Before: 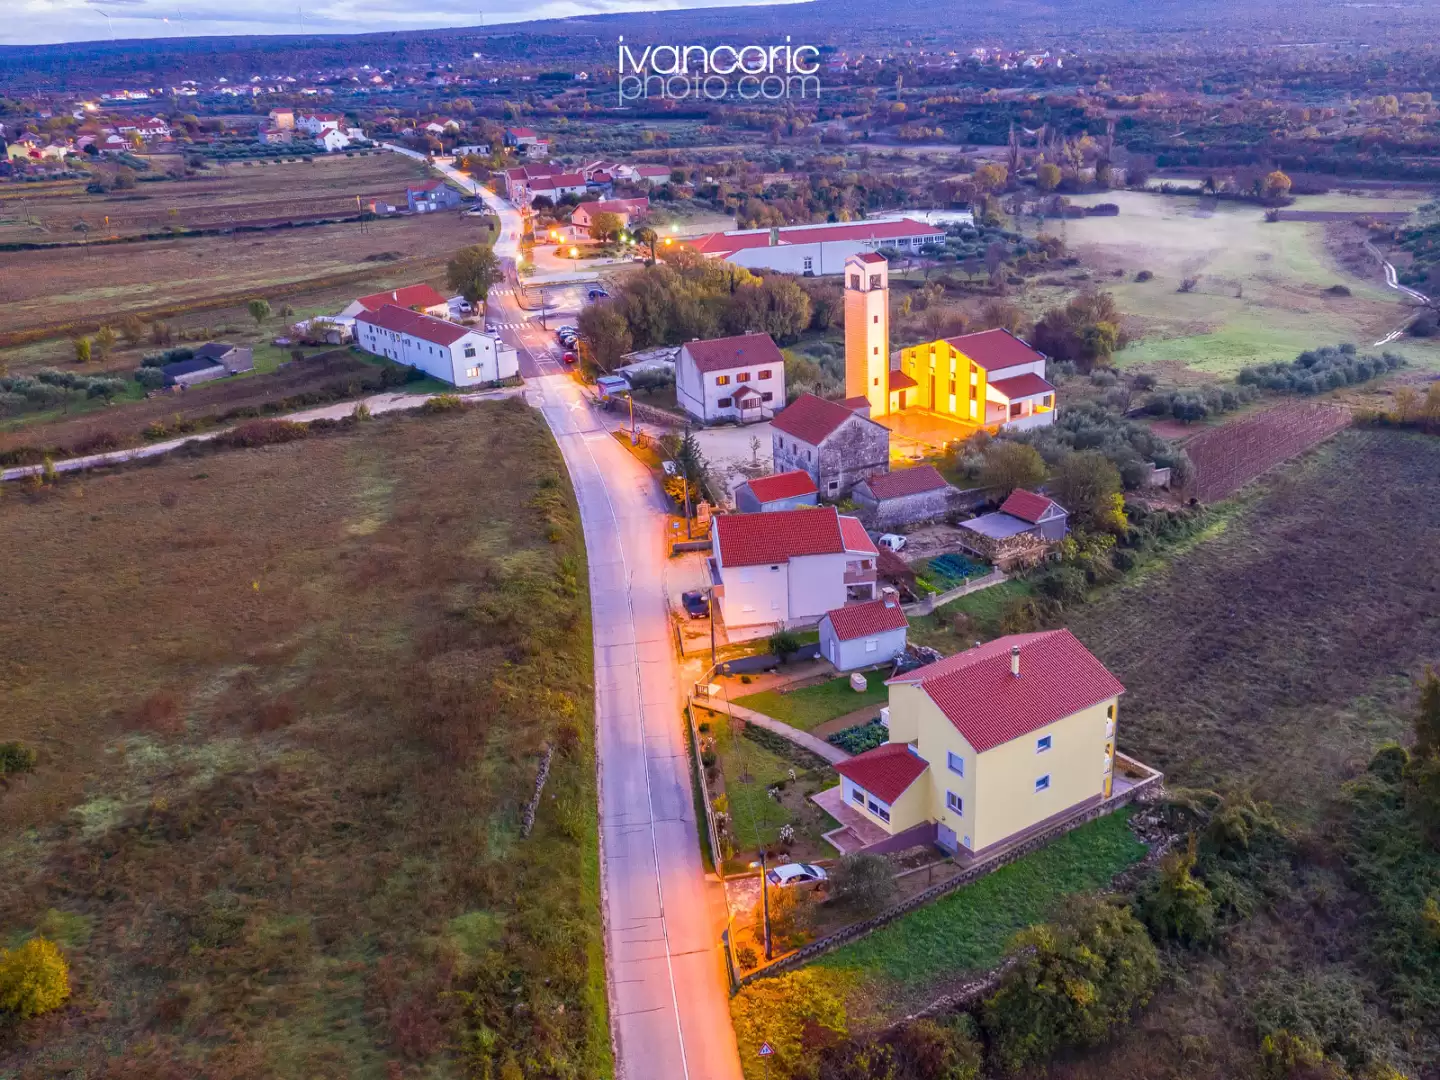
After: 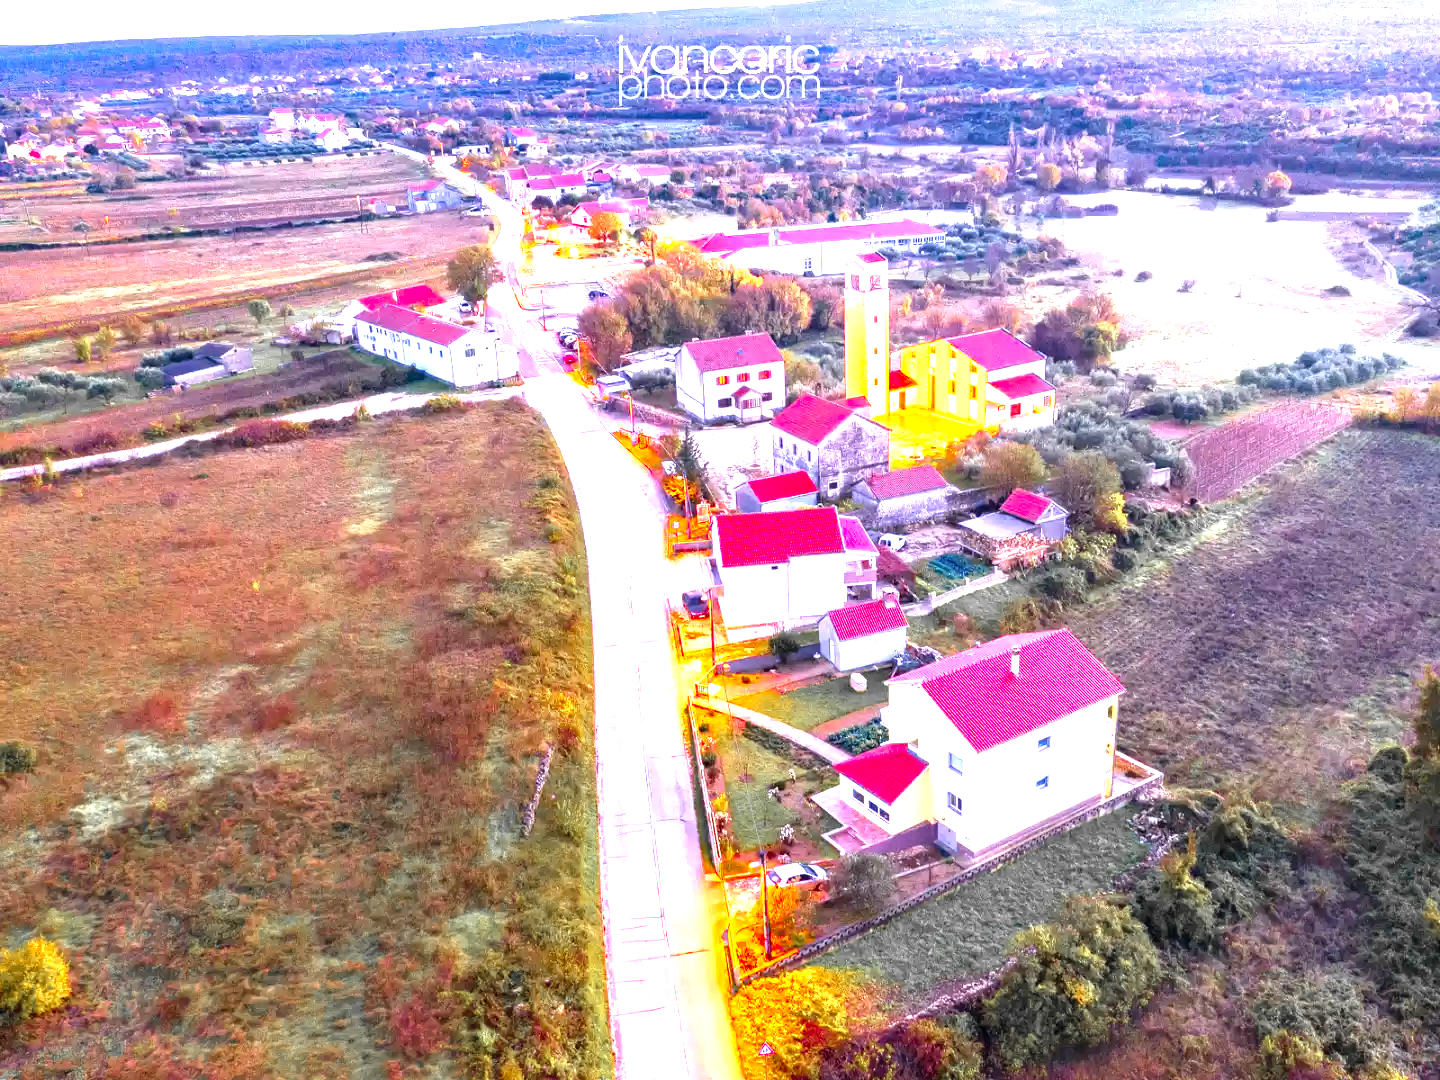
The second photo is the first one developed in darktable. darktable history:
color zones: curves: ch1 [(0, 0.679) (0.143, 0.647) (0.286, 0.261) (0.378, -0.011) (0.571, 0.396) (0.714, 0.399) (0.857, 0.406) (1, 0.679)]
levels: levels [0, 0.281, 0.562]
